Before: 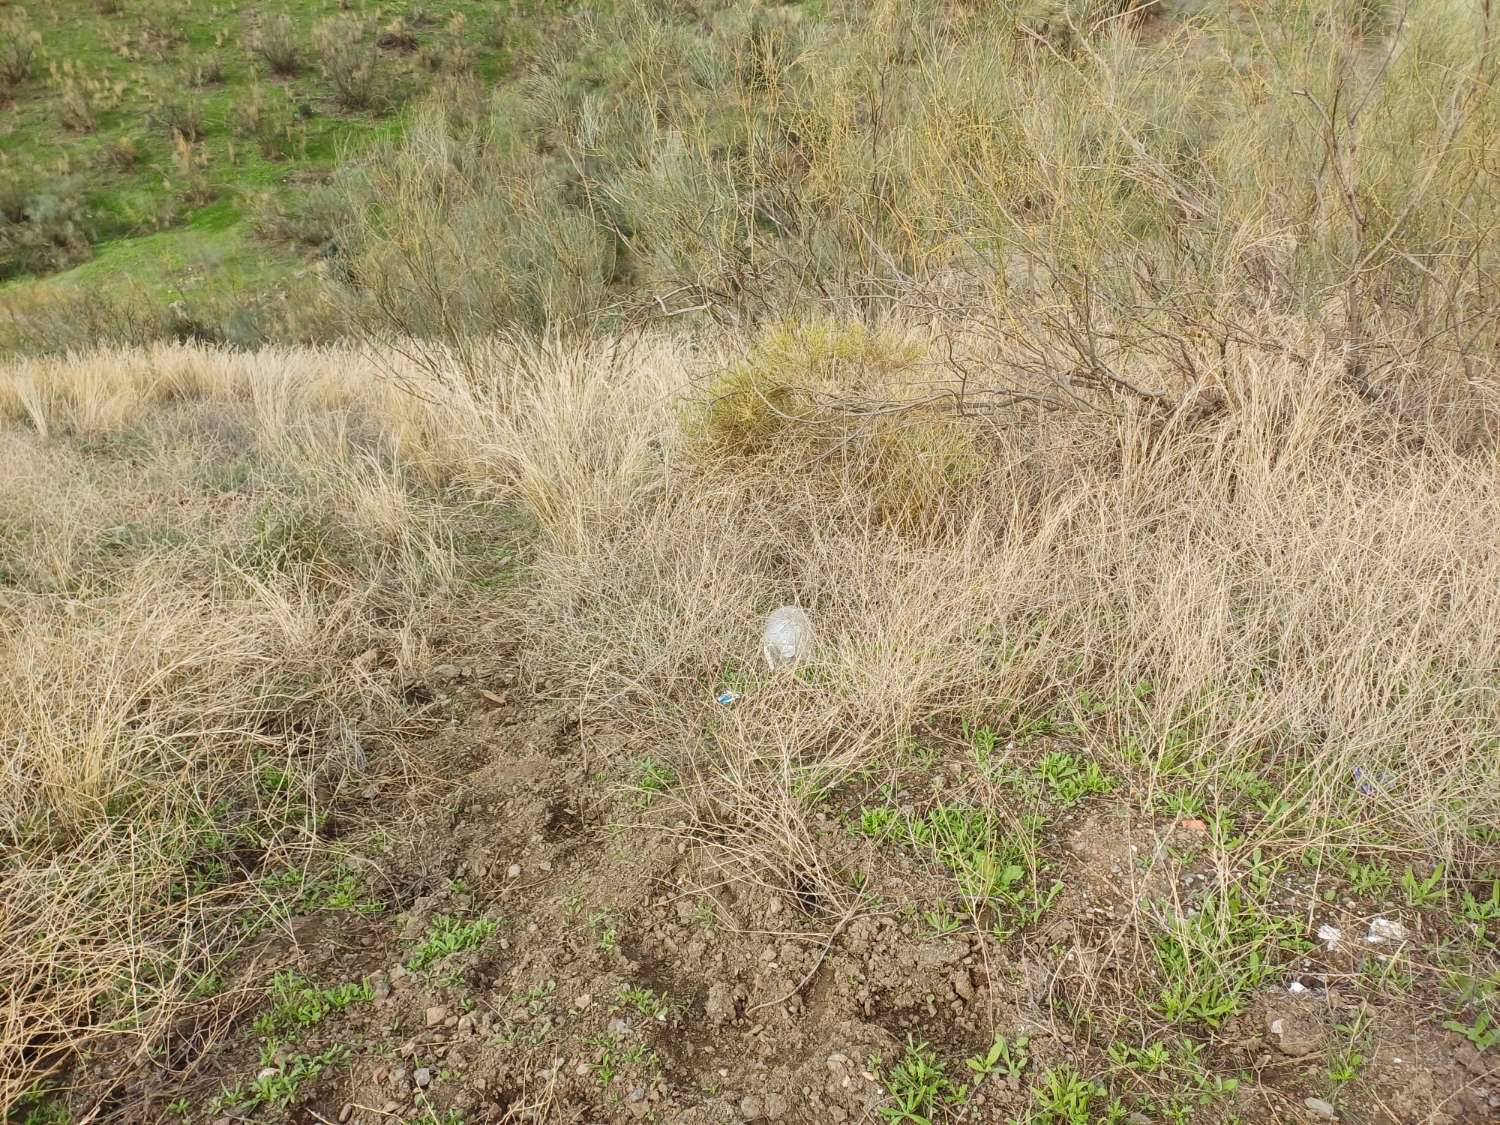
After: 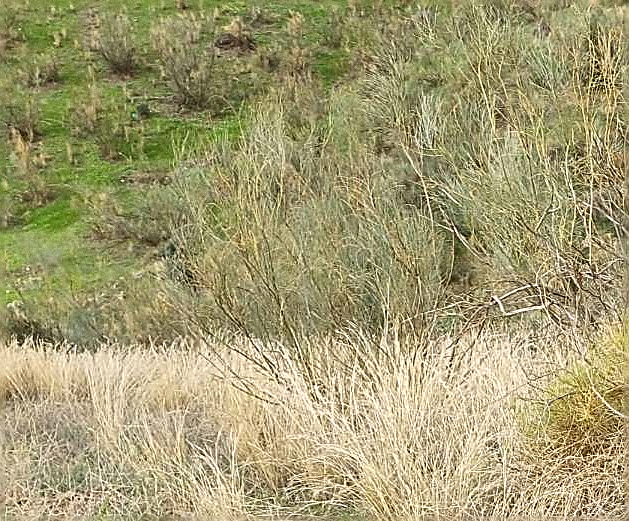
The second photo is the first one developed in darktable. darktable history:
sharpen: radius 1.685, amount 1.294
crop and rotate: left 10.817%, top 0.062%, right 47.194%, bottom 53.626%
exposure: exposure 0.2 EV, compensate highlight preservation false
grain: coarseness 0.09 ISO
